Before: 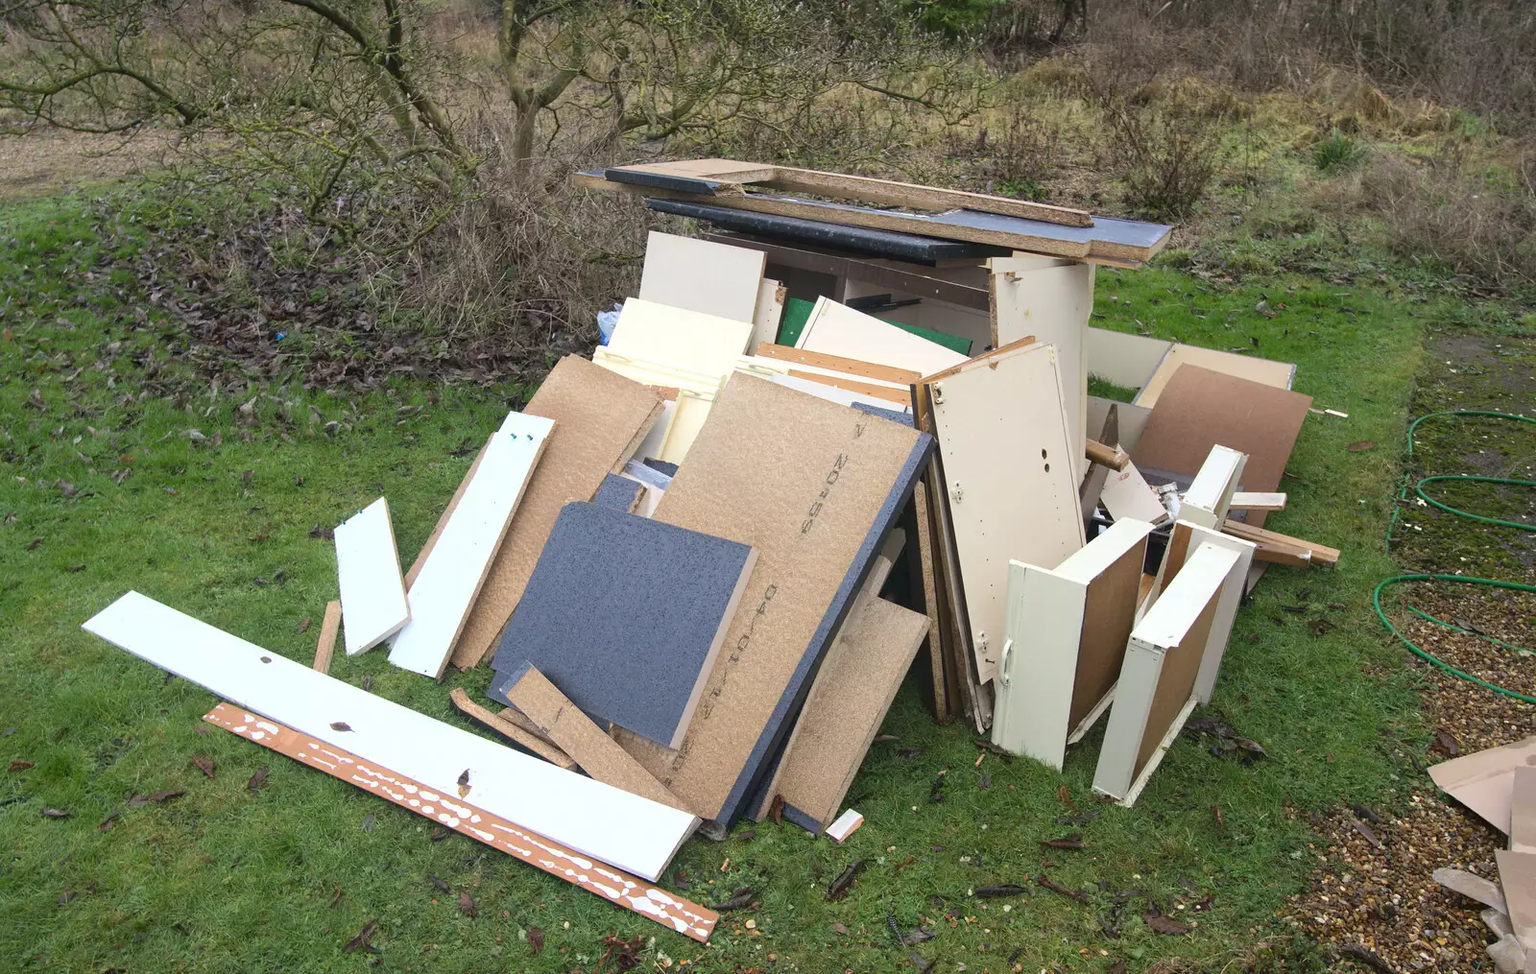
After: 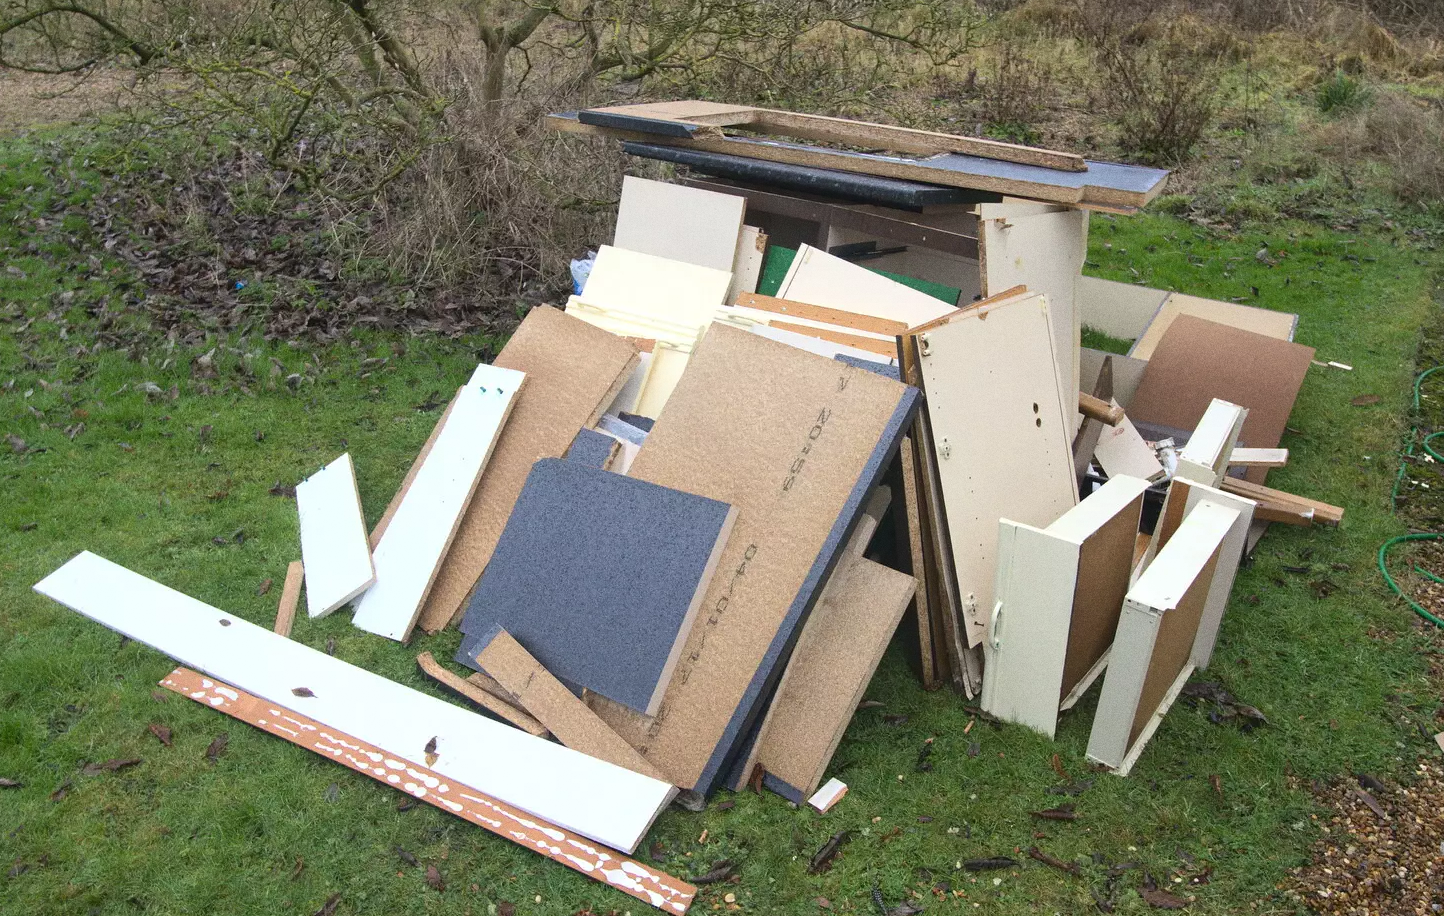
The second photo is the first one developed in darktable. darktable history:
tone equalizer: on, module defaults
grain: coarseness 0.47 ISO
crop: left 3.305%, top 6.436%, right 6.389%, bottom 3.258%
